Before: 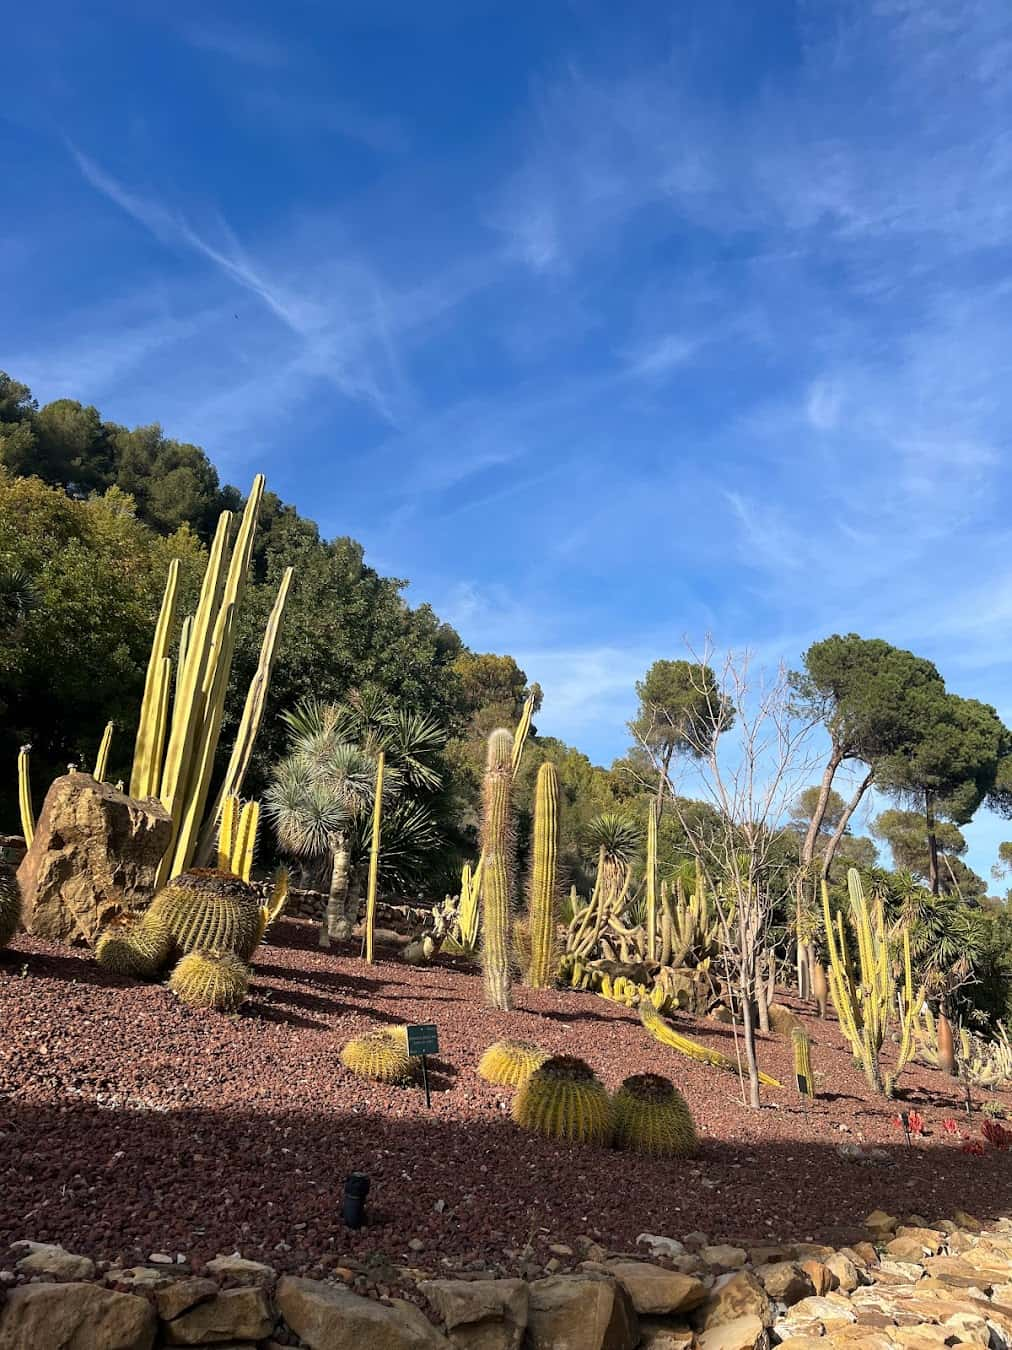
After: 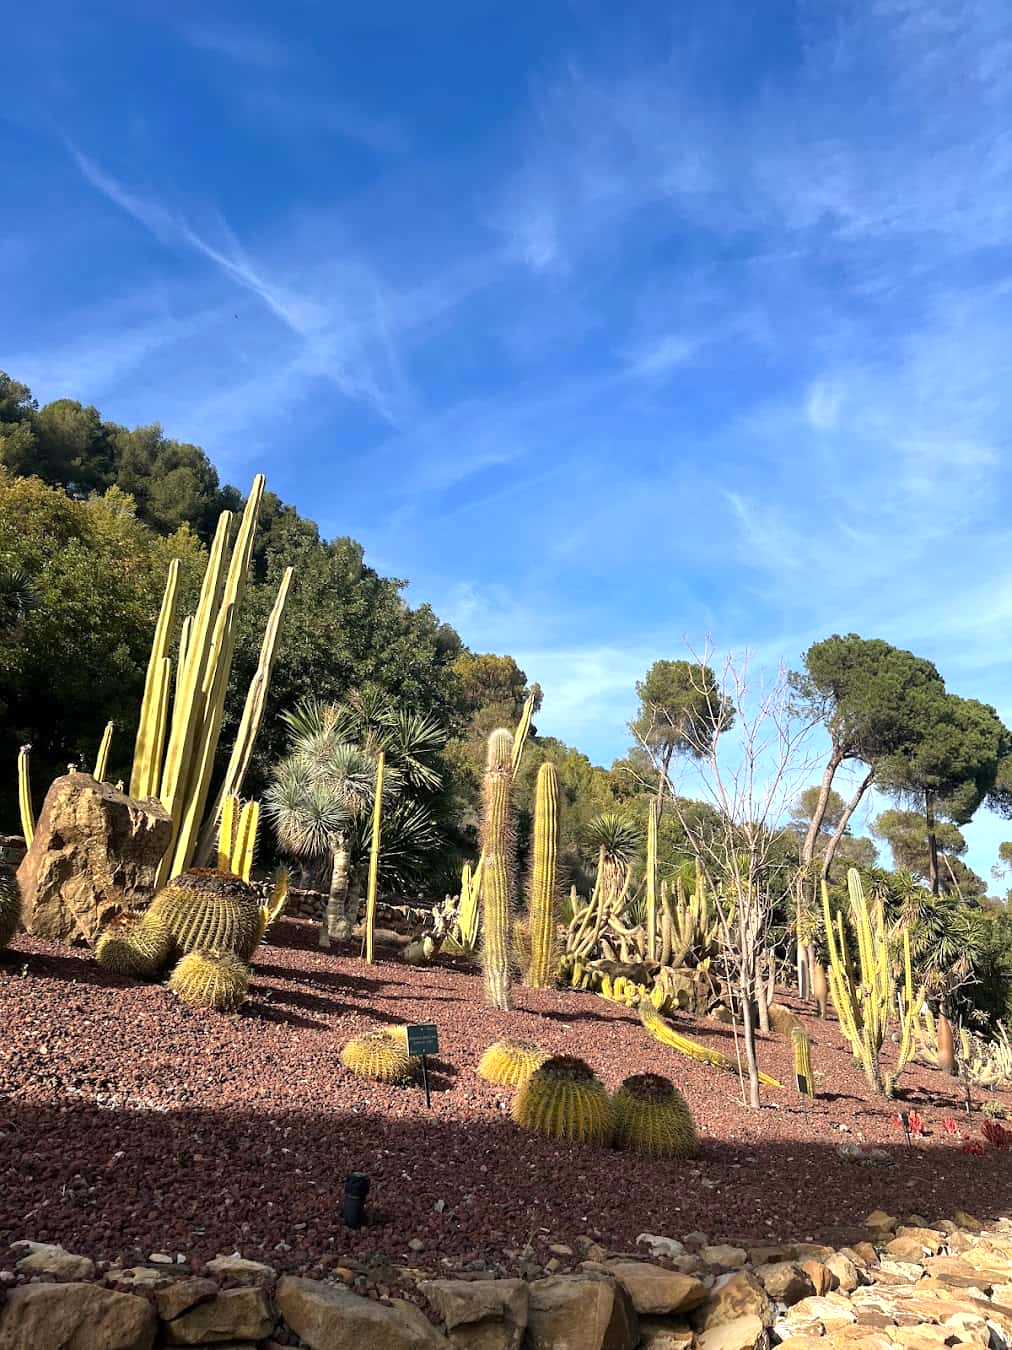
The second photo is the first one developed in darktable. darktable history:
tone equalizer: -8 EV -0.399 EV, -7 EV -0.379 EV, -6 EV -0.325 EV, -5 EV -0.199 EV, -3 EV 0.198 EV, -2 EV 0.35 EV, -1 EV 0.37 EV, +0 EV 0.439 EV, smoothing diameter 24.88%, edges refinement/feathering 10.35, preserve details guided filter
